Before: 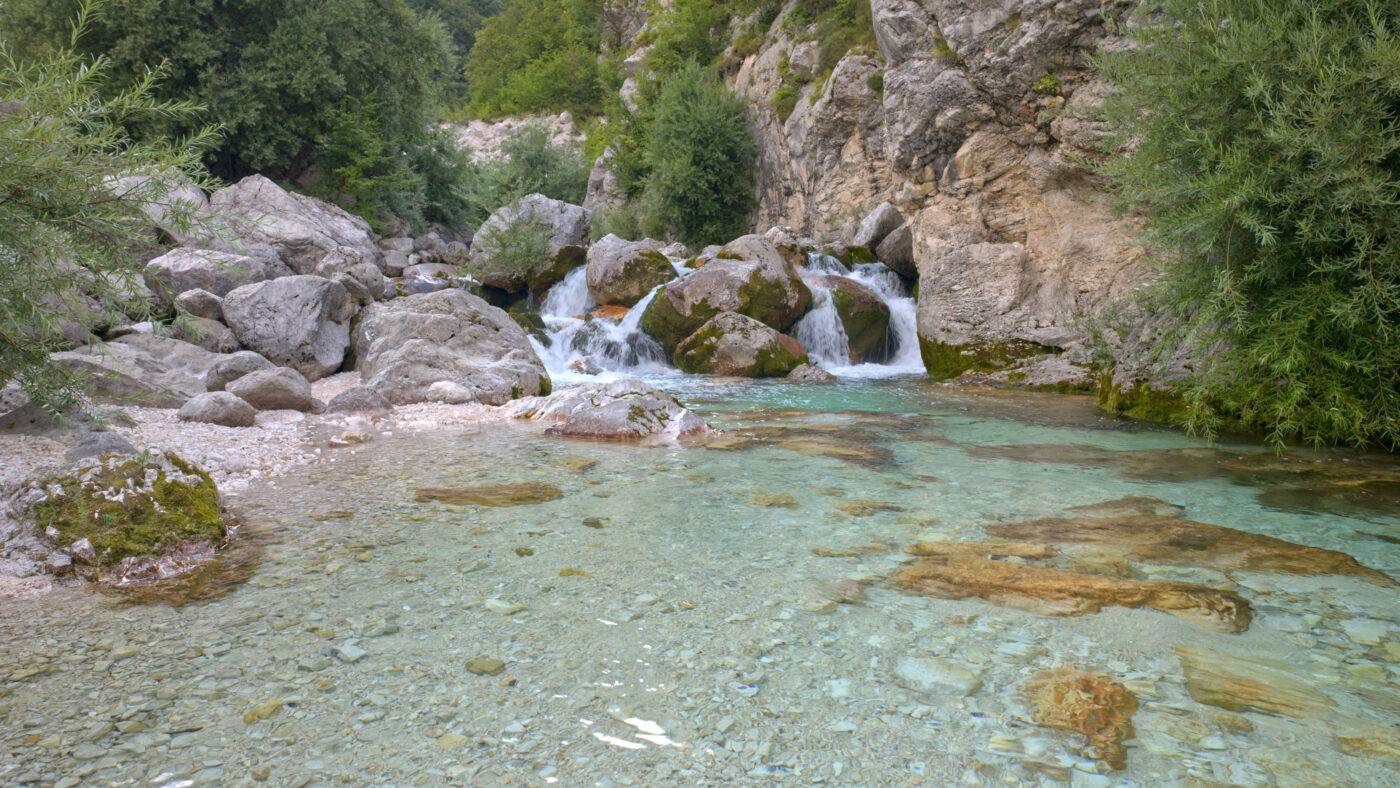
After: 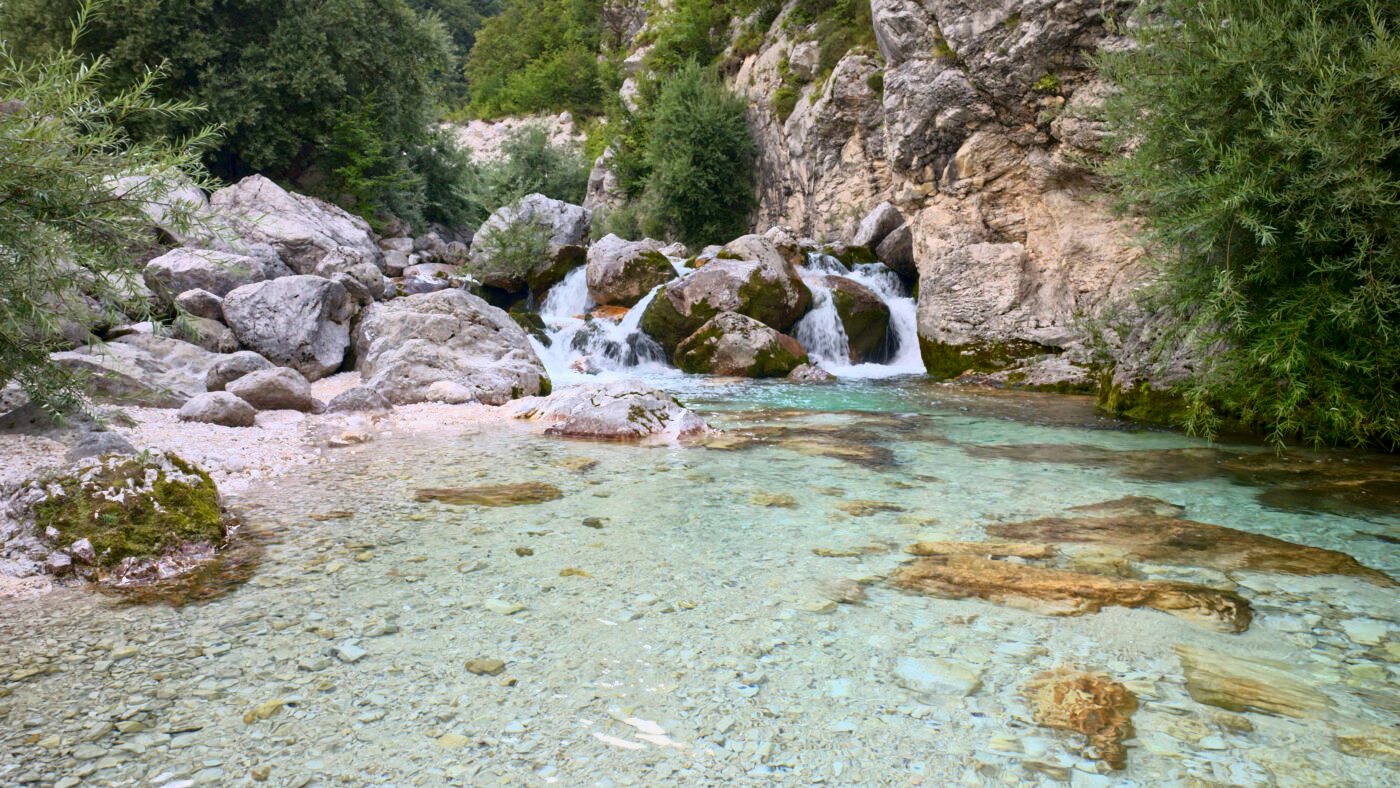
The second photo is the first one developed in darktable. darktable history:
contrast brightness saturation: contrast 0.28
tone curve: curves: ch0 [(0.013, 0) (0.061, 0.059) (0.239, 0.256) (0.502, 0.501) (0.683, 0.676) (0.761, 0.773) (0.858, 0.858) (0.987, 0.945)]; ch1 [(0, 0) (0.172, 0.123) (0.304, 0.267) (0.414, 0.395) (0.472, 0.473) (0.502, 0.502) (0.521, 0.528) (0.583, 0.595) (0.654, 0.673) (0.728, 0.761) (1, 1)]; ch2 [(0, 0) (0.411, 0.424) (0.485, 0.476) (0.502, 0.501) (0.553, 0.557) (0.57, 0.576) (1, 1)], color space Lab, independent channels, preserve colors none
